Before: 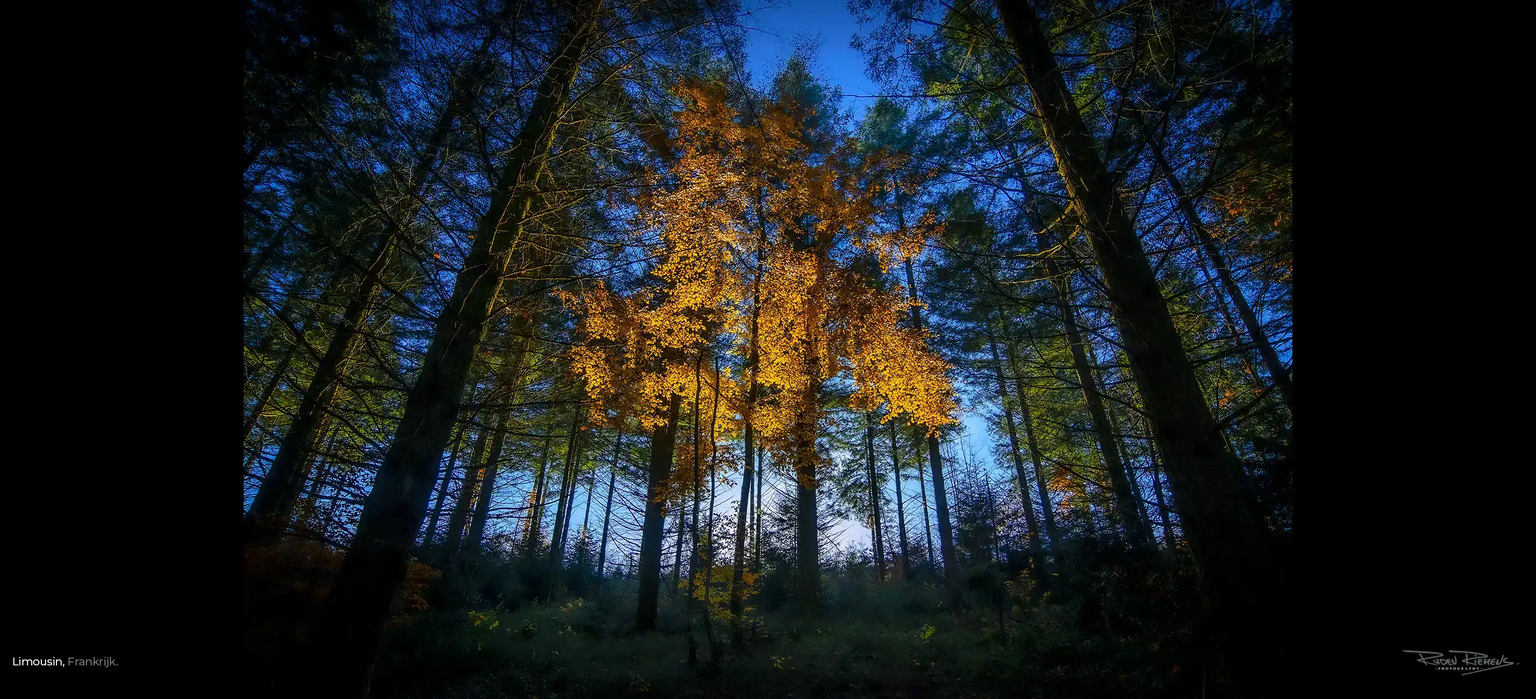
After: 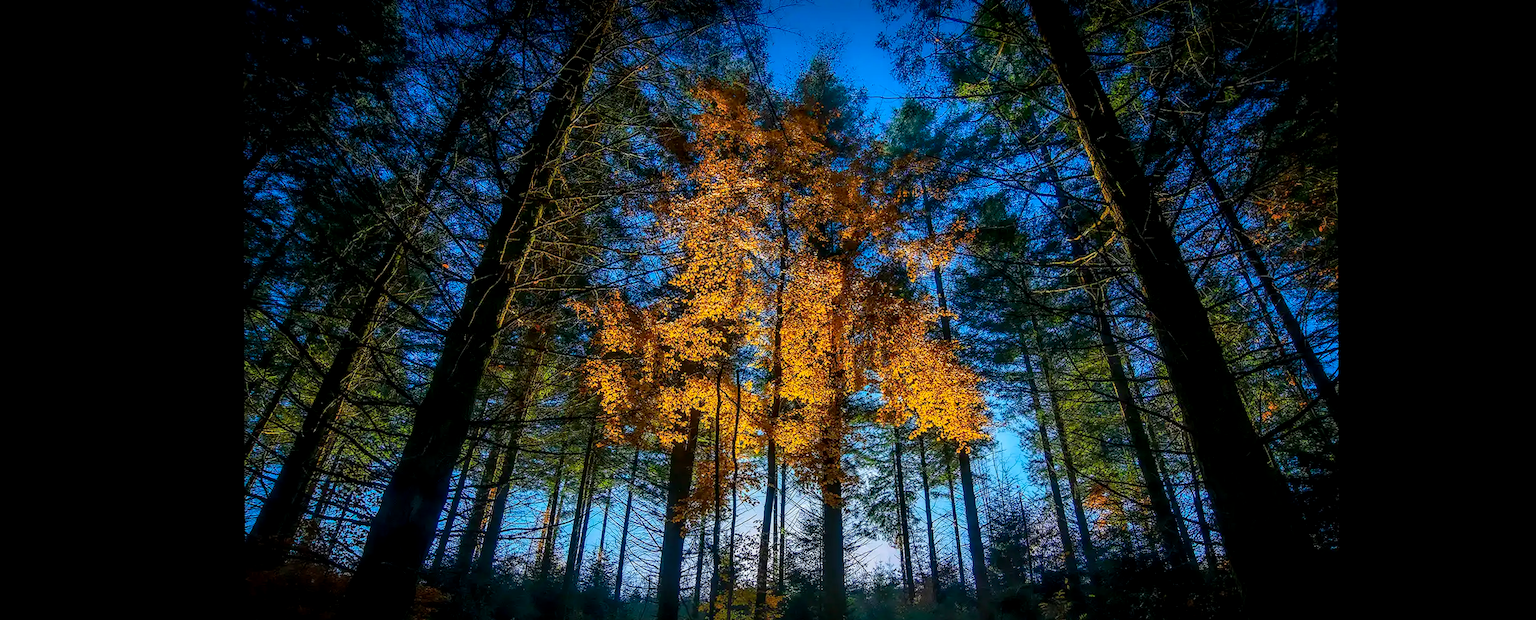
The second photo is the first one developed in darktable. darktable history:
crop and rotate: angle 0.2°, left 0.275%, right 3.127%, bottom 14.18%
local contrast: on, module defaults
